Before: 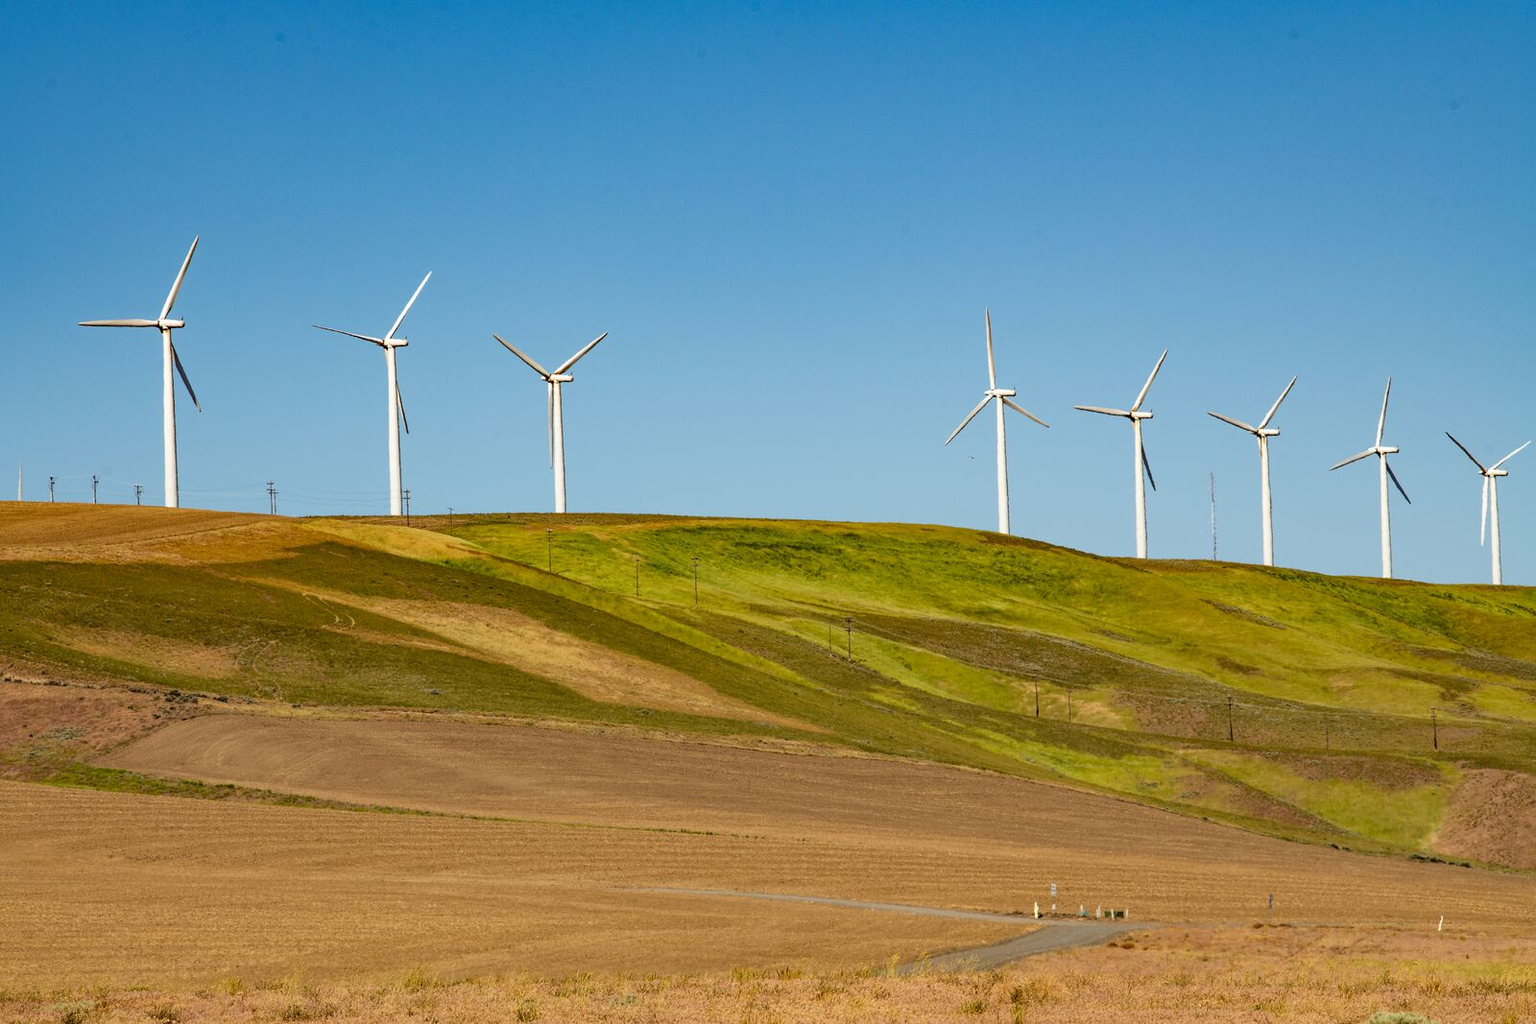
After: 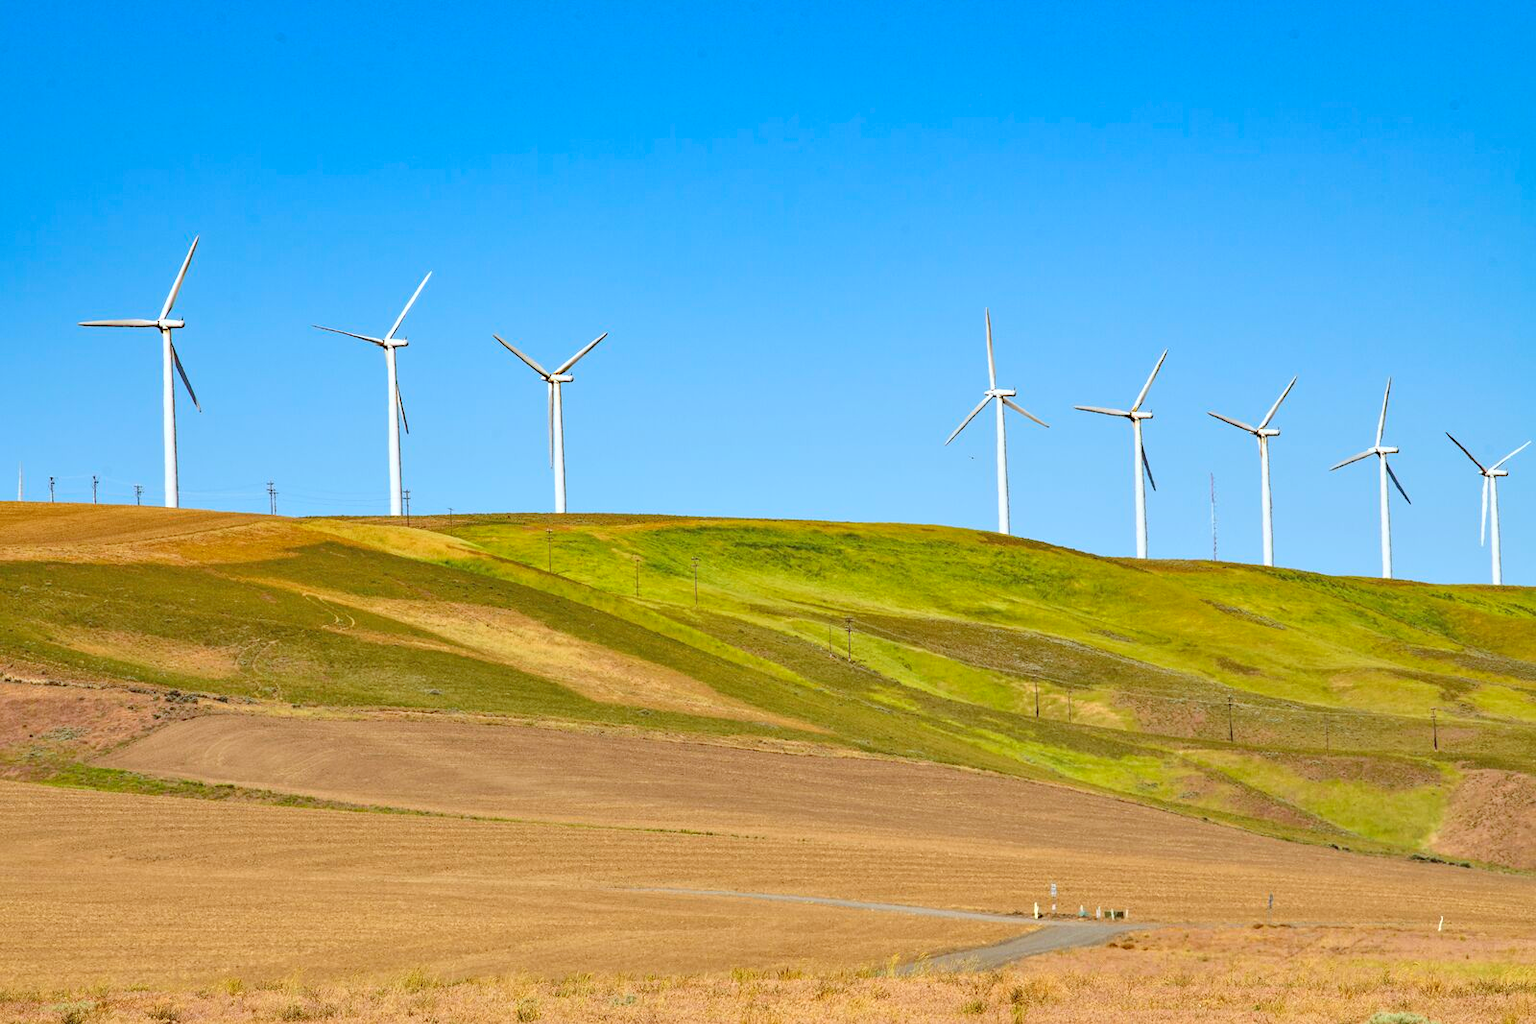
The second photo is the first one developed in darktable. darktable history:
color calibration: x 0.367, y 0.379, temperature 4395.86 K
tone equalizer: -8 EV 1 EV, -7 EV 1 EV, -6 EV 1 EV, -5 EV 1 EV, -4 EV 1 EV, -3 EV 0.75 EV, -2 EV 0.5 EV, -1 EV 0.25 EV
contrast brightness saturation: brightness 0.09, saturation 0.19
